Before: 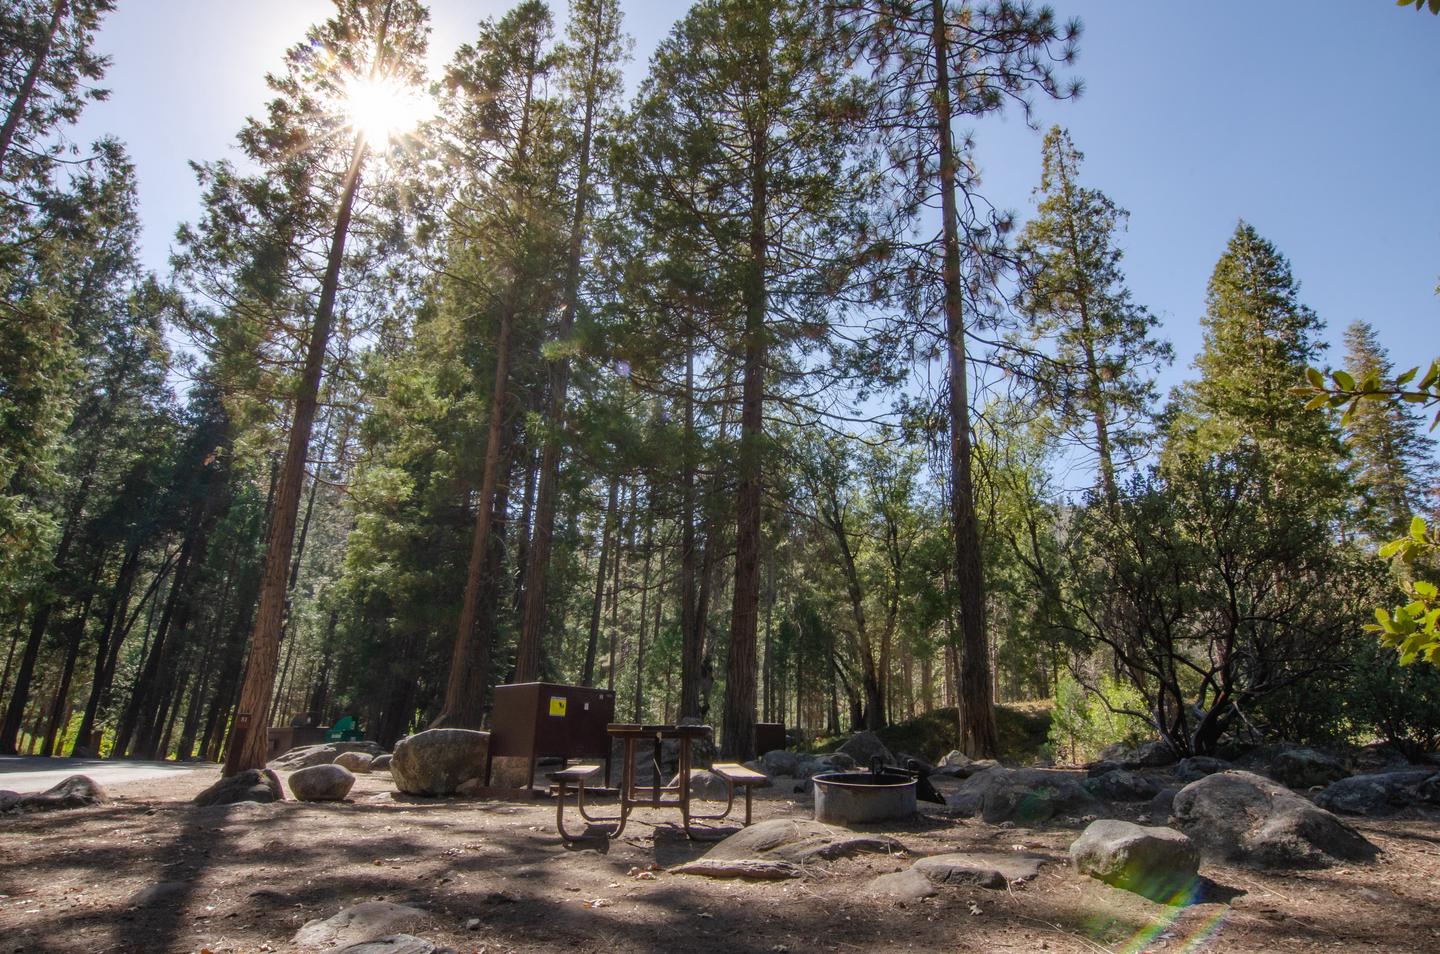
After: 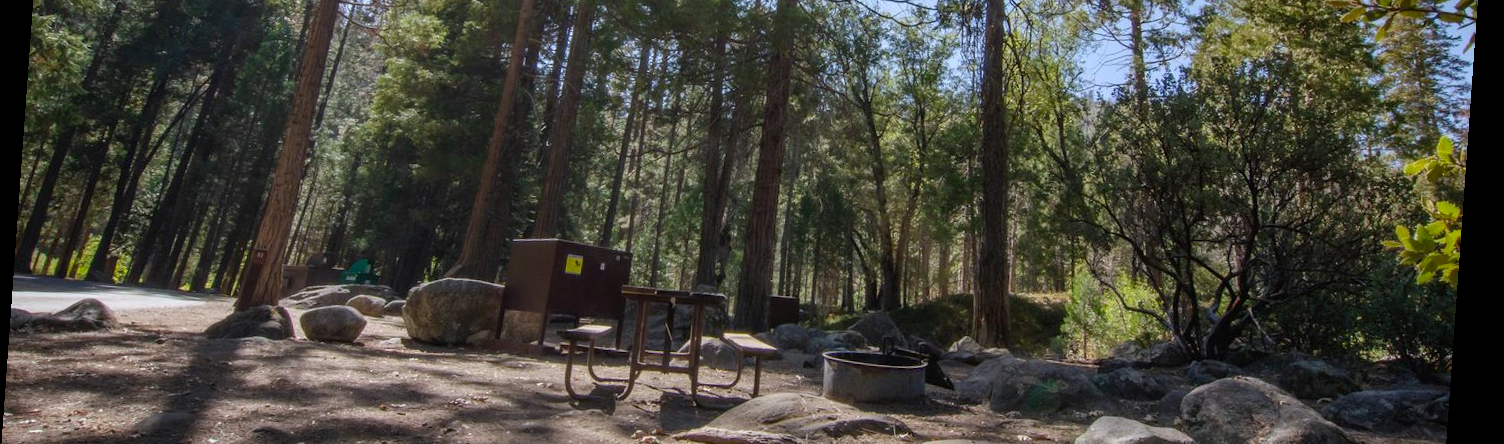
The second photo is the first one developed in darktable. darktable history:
rotate and perspective: rotation 4.1°, automatic cropping off
crop: top 45.551%, bottom 12.262%
white balance: red 0.976, blue 1.04
shadows and highlights: shadows -24.28, highlights 49.77, soften with gaussian
